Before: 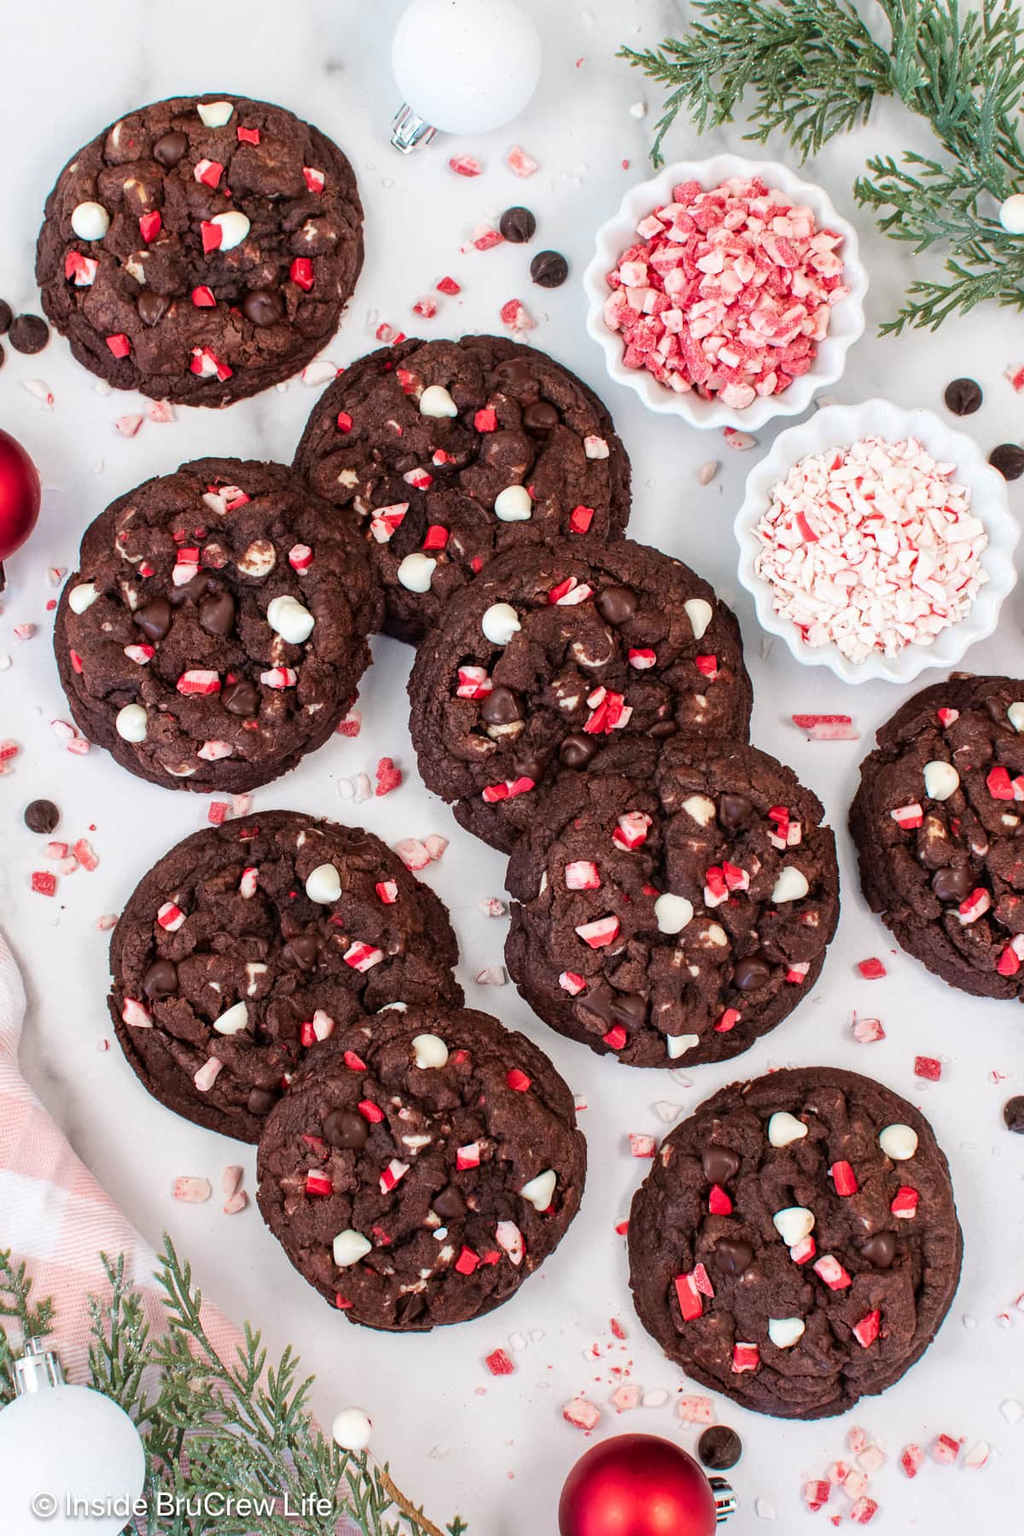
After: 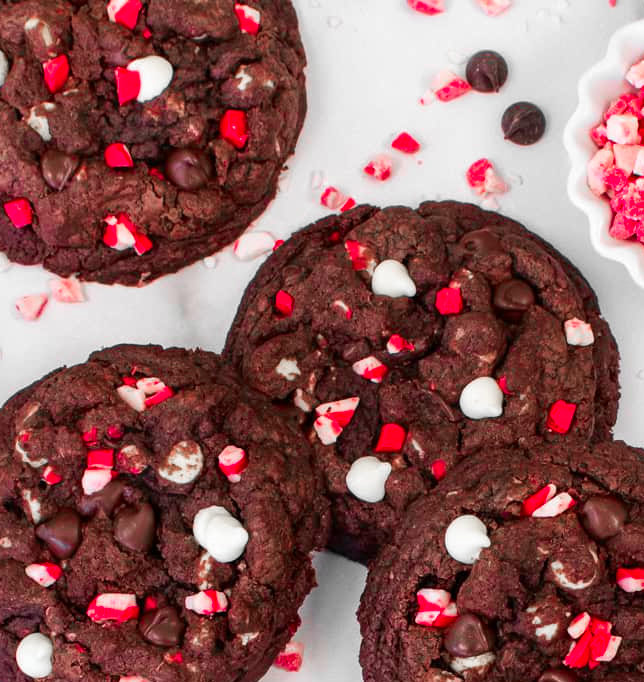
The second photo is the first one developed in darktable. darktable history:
color zones: curves: ch1 [(0, 0.831) (0.08, 0.771) (0.157, 0.268) (0.241, 0.207) (0.562, -0.005) (0.714, -0.013) (0.876, 0.01) (1, 0.831)]
crop: left 10.061%, top 10.711%, right 36.239%, bottom 51.373%
contrast brightness saturation: saturation -0.058
exposure: exposure 0.014 EV, compensate highlight preservation false
